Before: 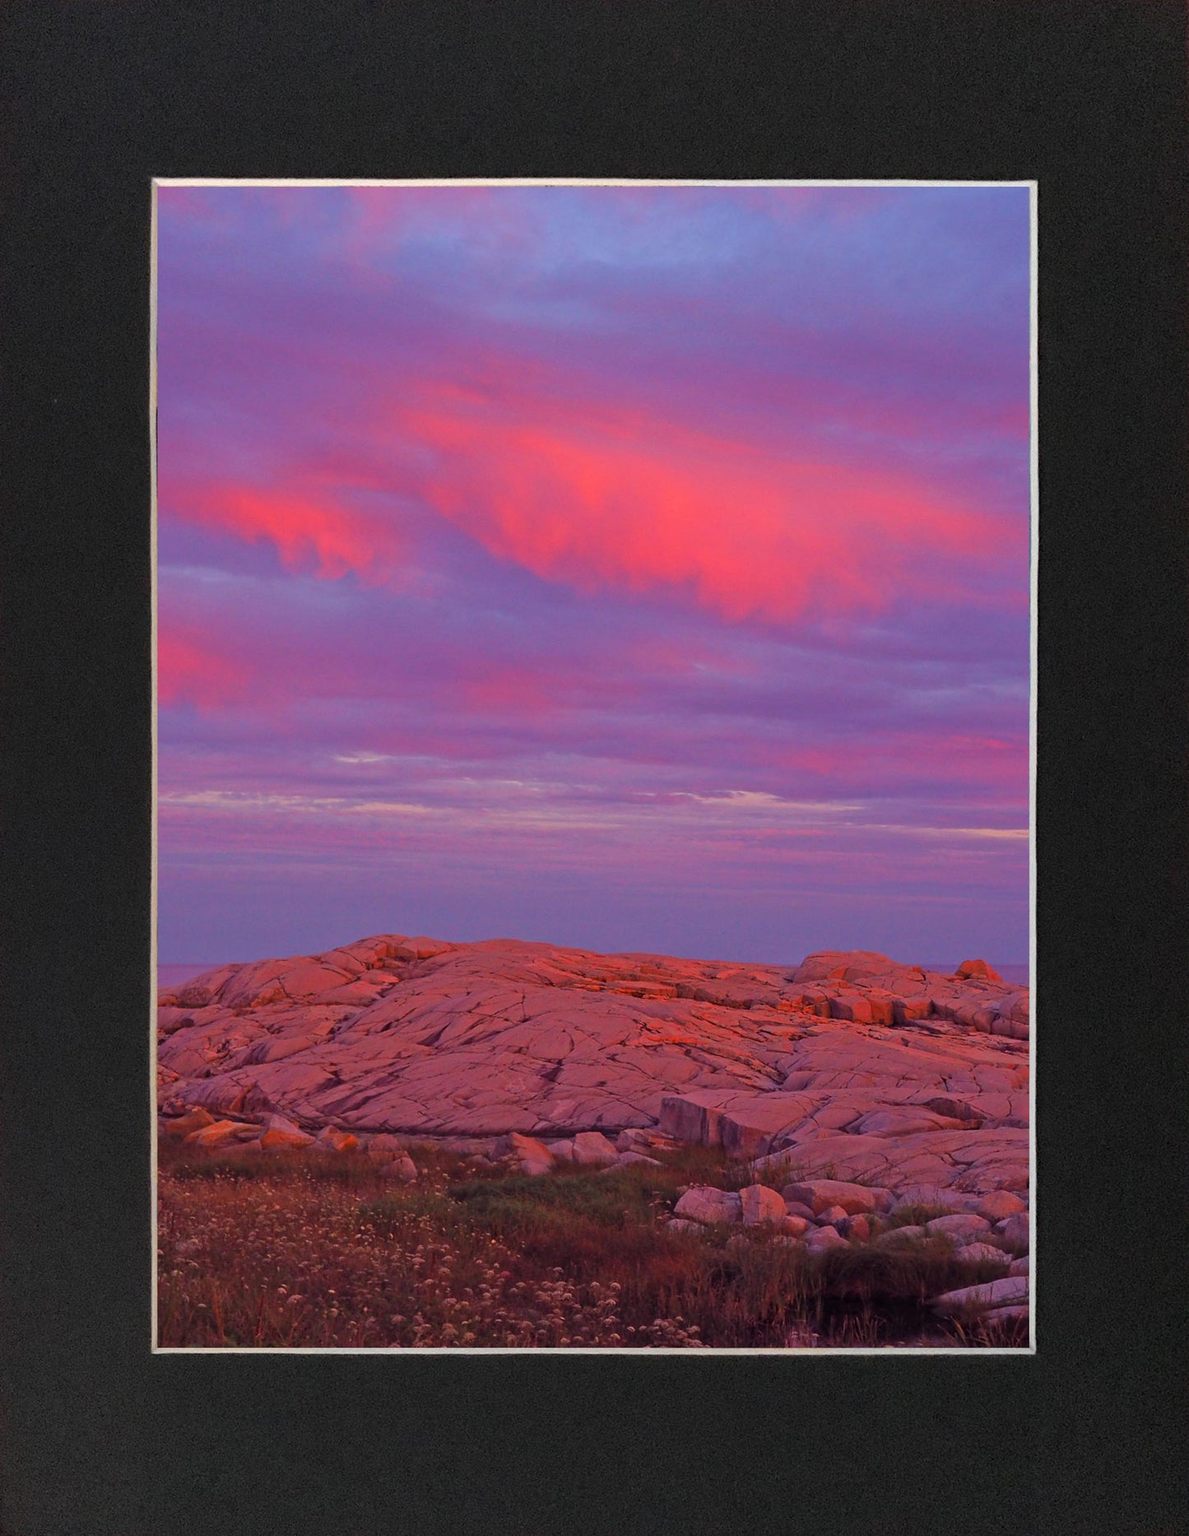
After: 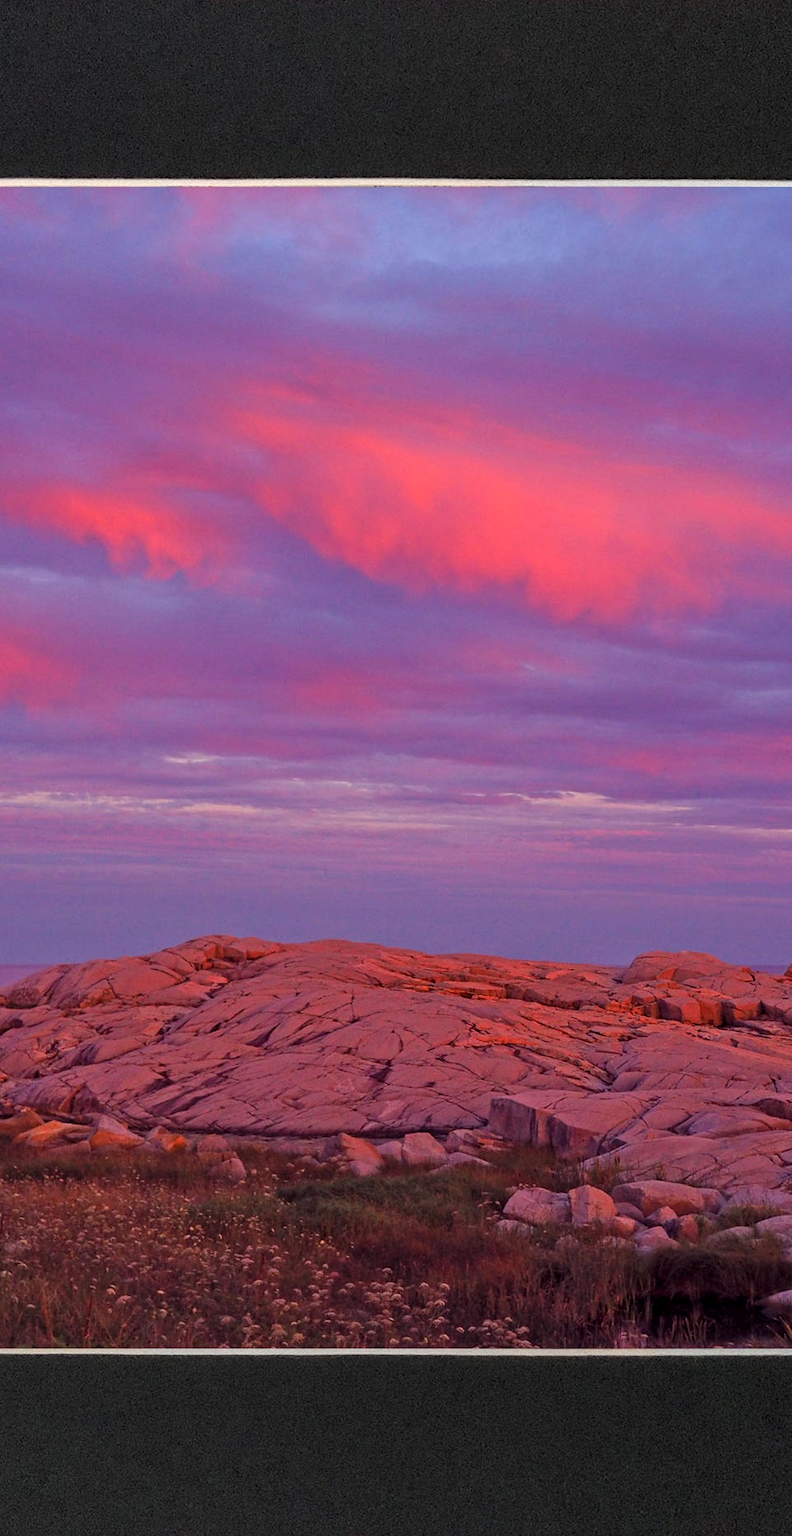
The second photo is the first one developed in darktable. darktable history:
crop and rotate: left 14.436%, right 18.898%
local contrast: detail 130%
